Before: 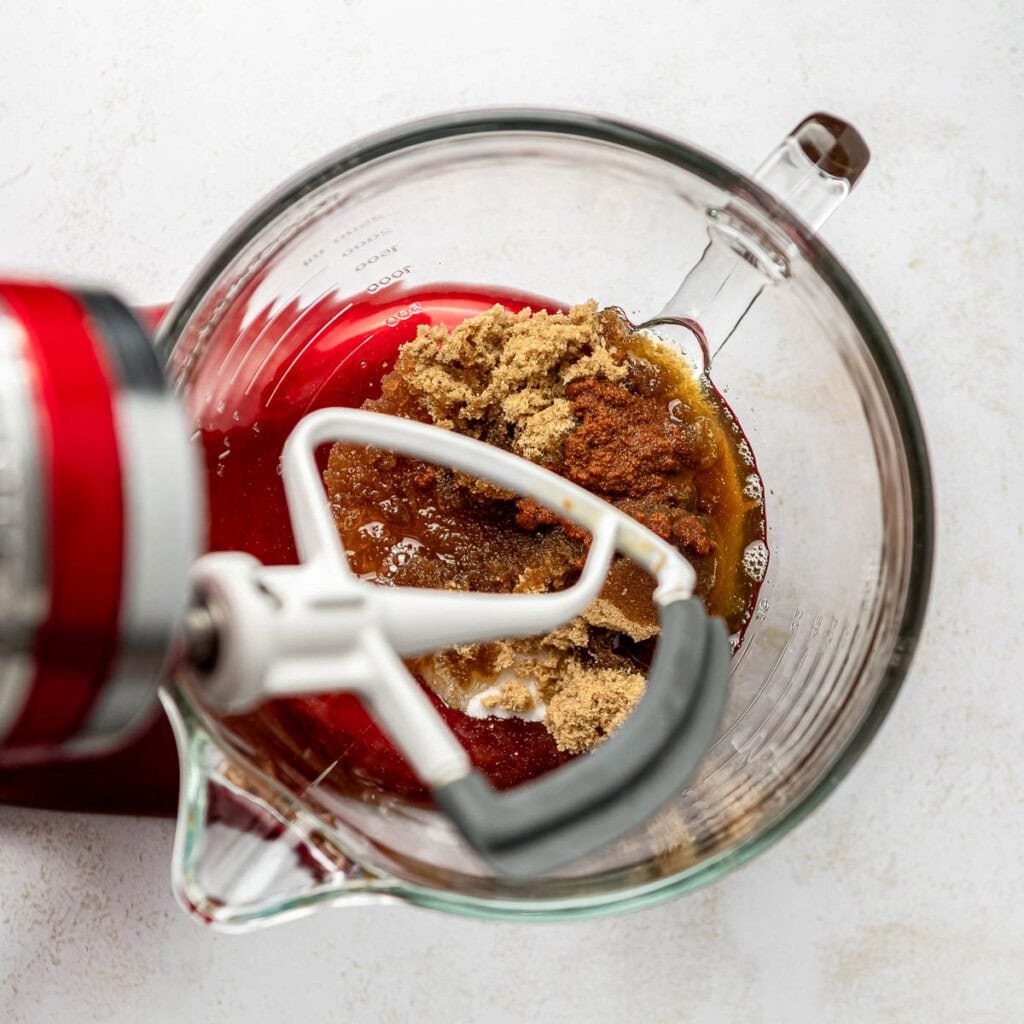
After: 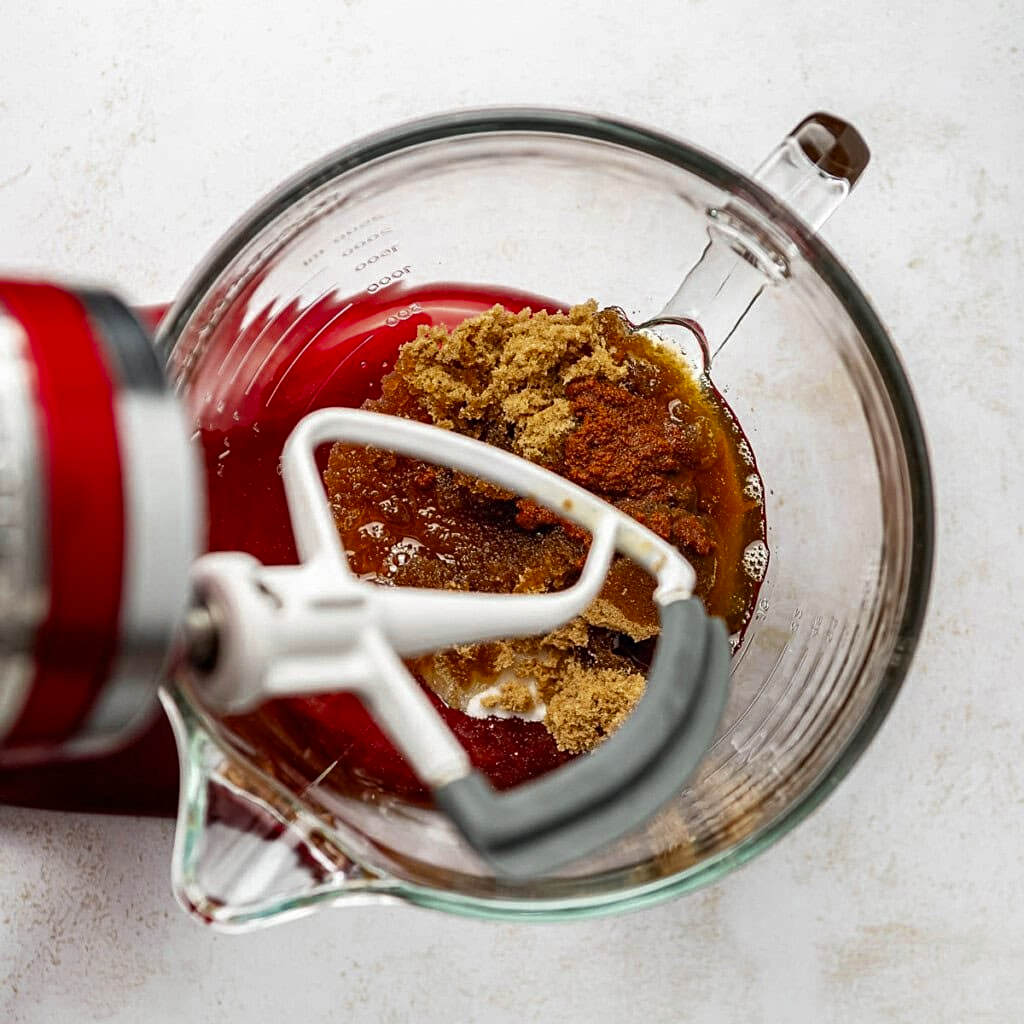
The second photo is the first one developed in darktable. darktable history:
sharpen: on, module defaults
color zones: curves: ch0 [(0.11, 0.396) (0.195, 0.36) (0.25, 0.5) (0.303, 0.412) (0.357, 0.544) (0.75, 0.5) (0.967, 0.328)]; ch1 [(0, 0.468) (0.112, 0.512) (0.202, 0.6) (0.25, 0.5) (0.307, 0.352) (0.357, 0.544) (0.75, 0.5) (0.963, 0.524)]
shadows and highlights: shadows 37.27, highlights -28.18, soften with gaussian
